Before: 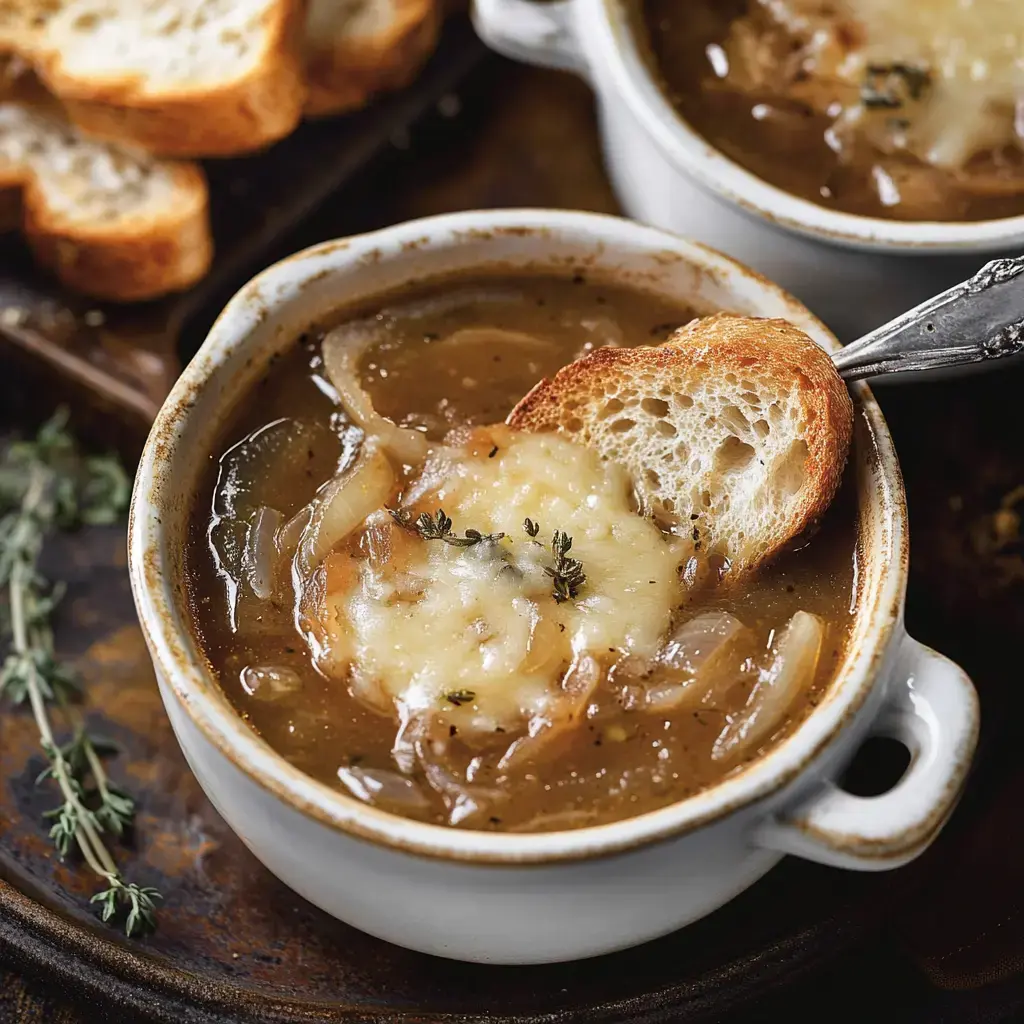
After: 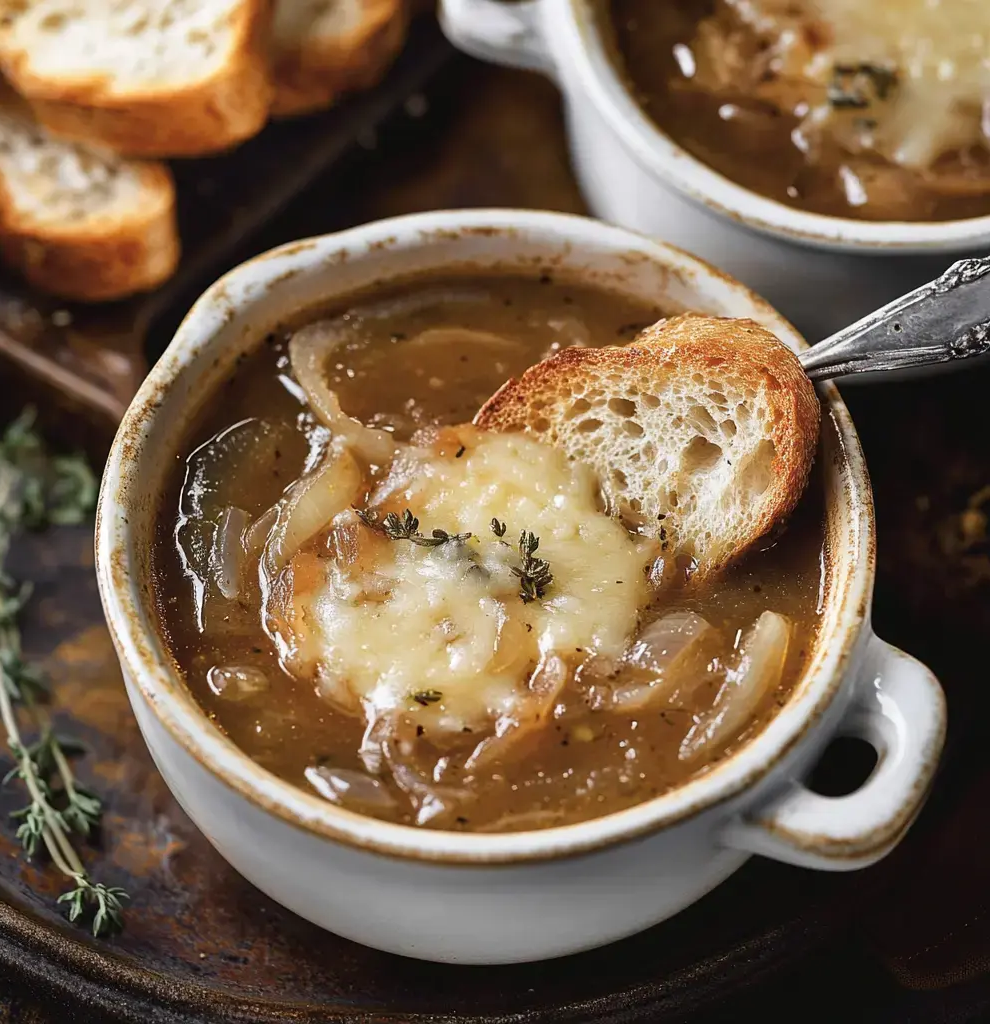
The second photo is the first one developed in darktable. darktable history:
crop and rotate: left 3.238%
white balance: emerald 1
